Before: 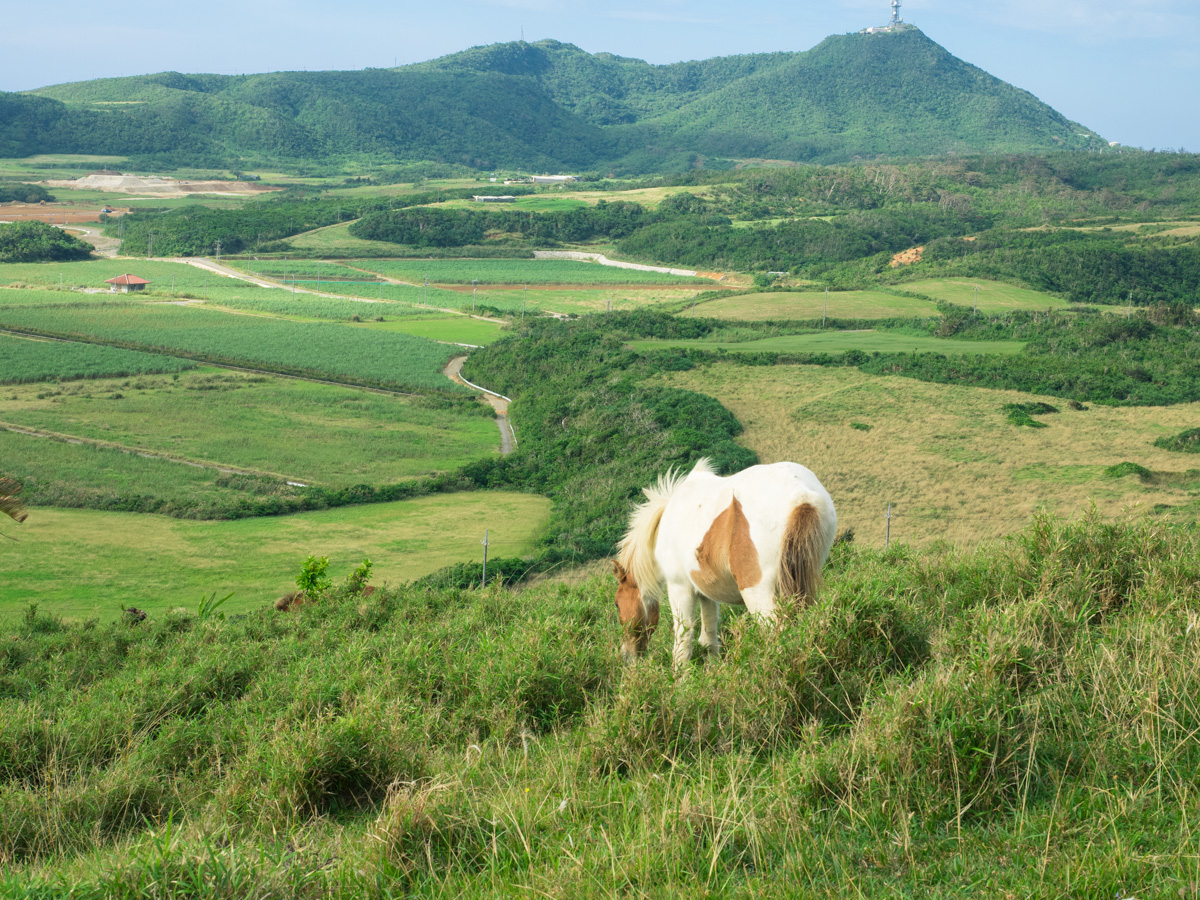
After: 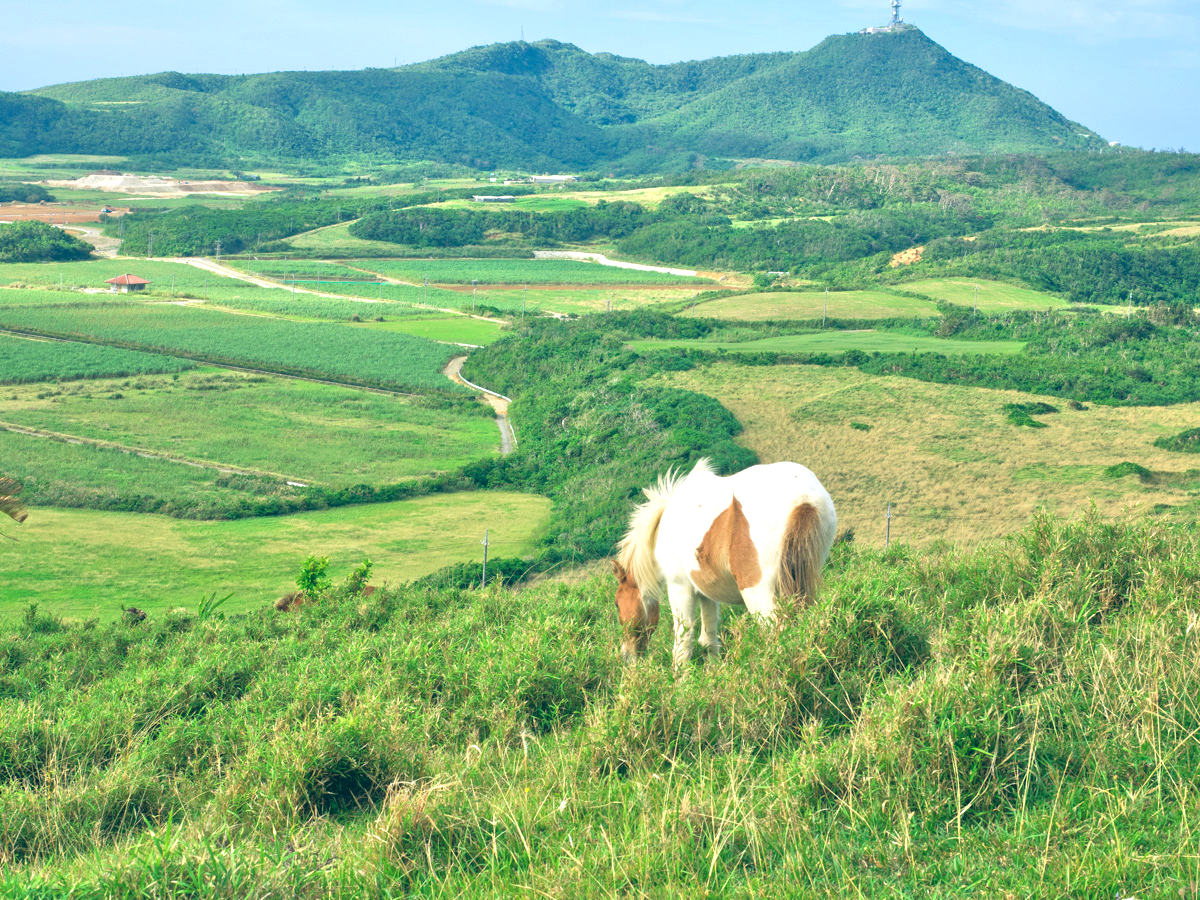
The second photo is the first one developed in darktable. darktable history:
color balance: lift [1.016, 0.983, 1, 1.017], gamma [0.958, 1, 1, 1], gain [0.981, 1.007, 0.993, 1.002], input saturation 118.26%, contrast 13.43%, contrast fulcrum 21.62%, output saturation 82.76%
tone equalizer: -7 EV 0.15 EV, -6 EV 0.6 EV, -5 EV 1.15 EV, -4 EV 1.33 EV, -3 EV 1.15 EV, -2 EV 0.6 EV, -1 EV 0.15 EV, mask exposure compensation -0.5 EV
